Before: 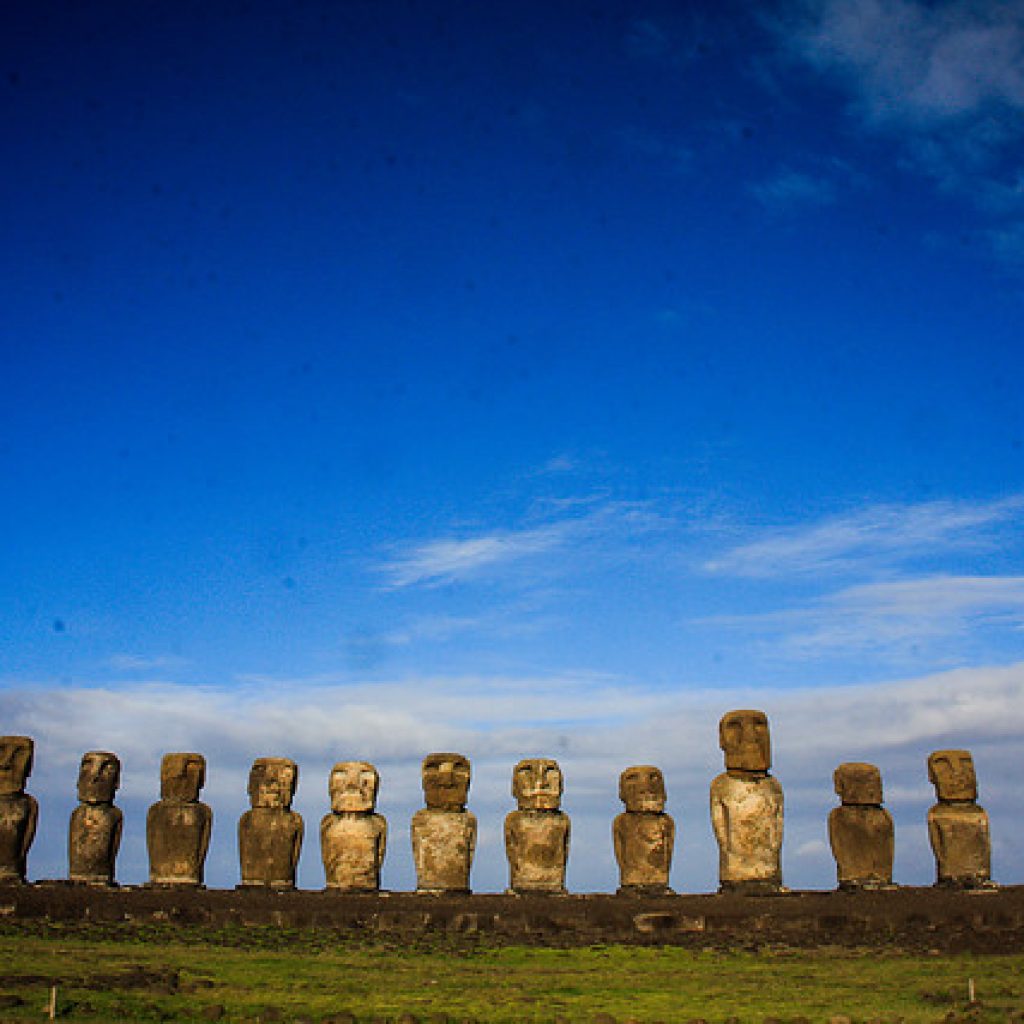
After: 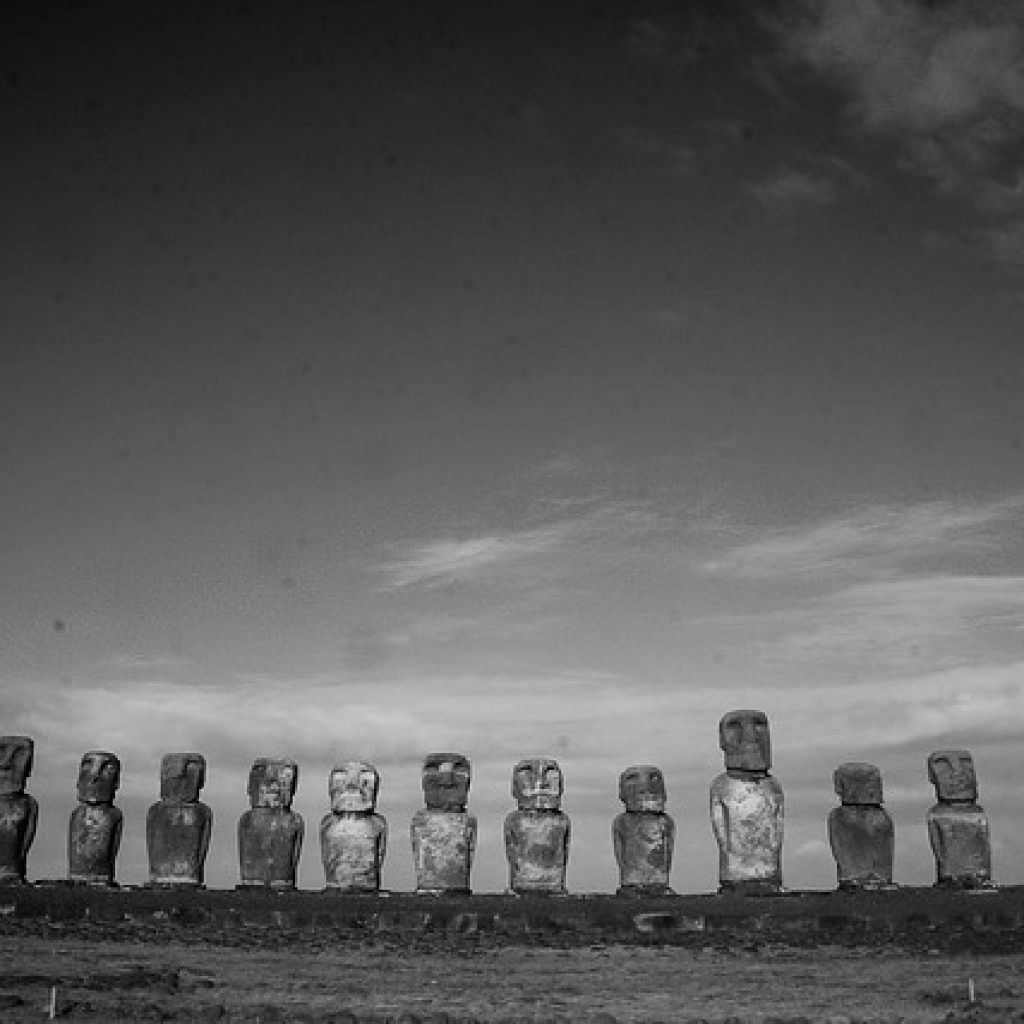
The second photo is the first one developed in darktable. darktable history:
monochrome: a 32, b 64, size 2.3
white balance: red 0.988, blue 1.017
bloom: size 9%, threshold 100%, strength 7%
